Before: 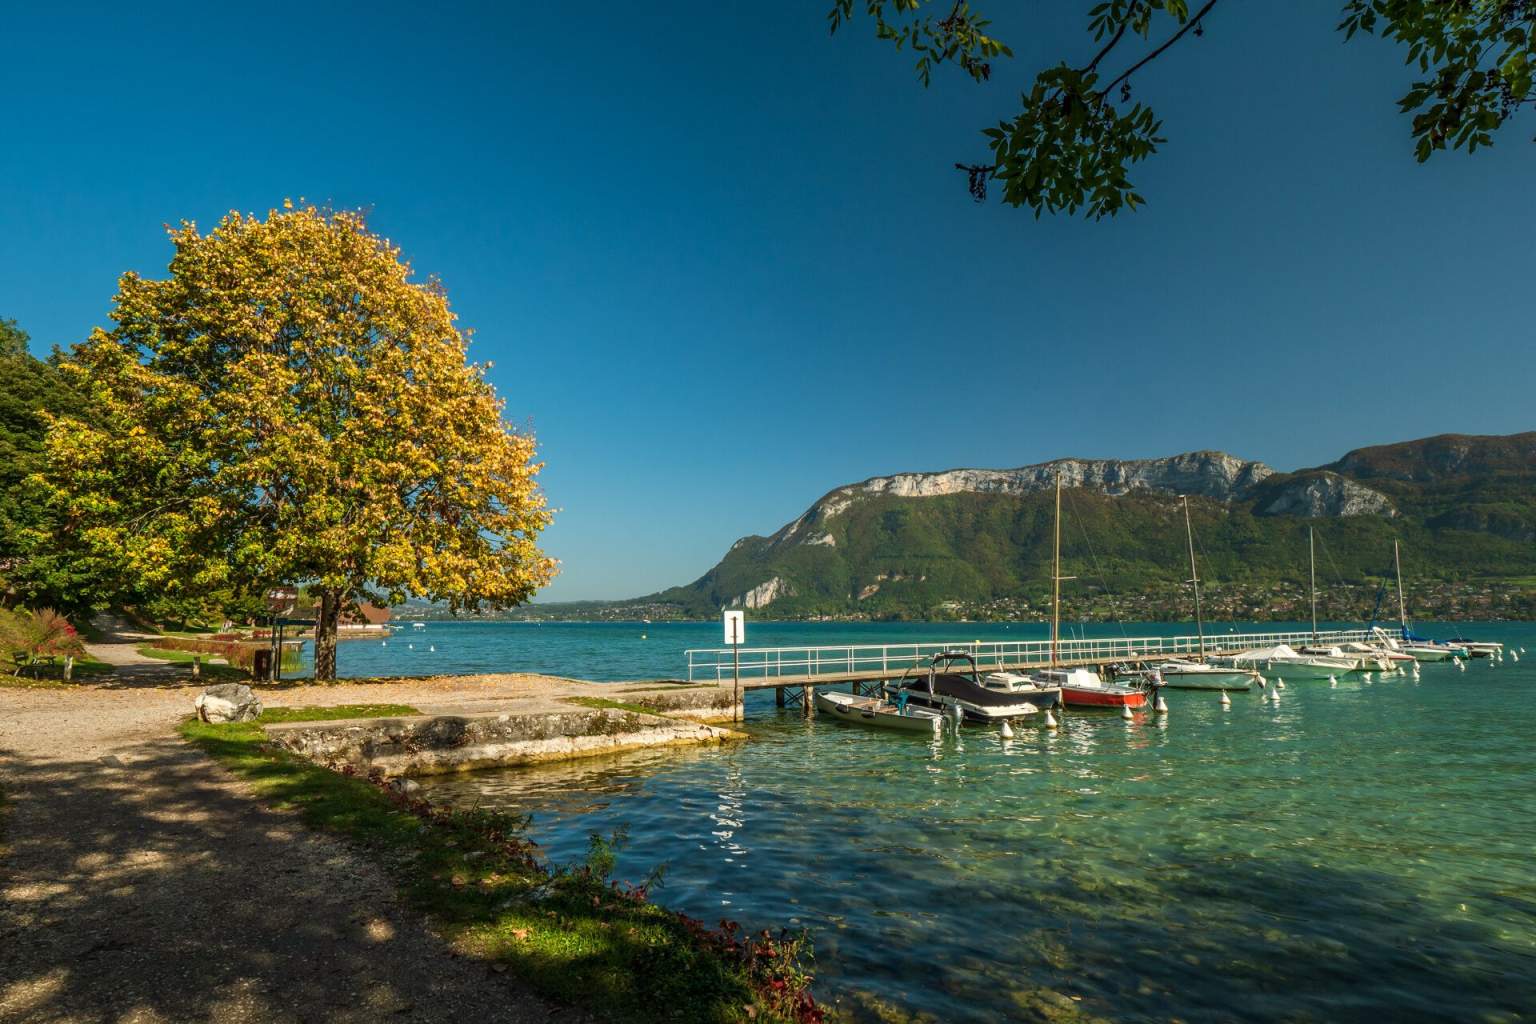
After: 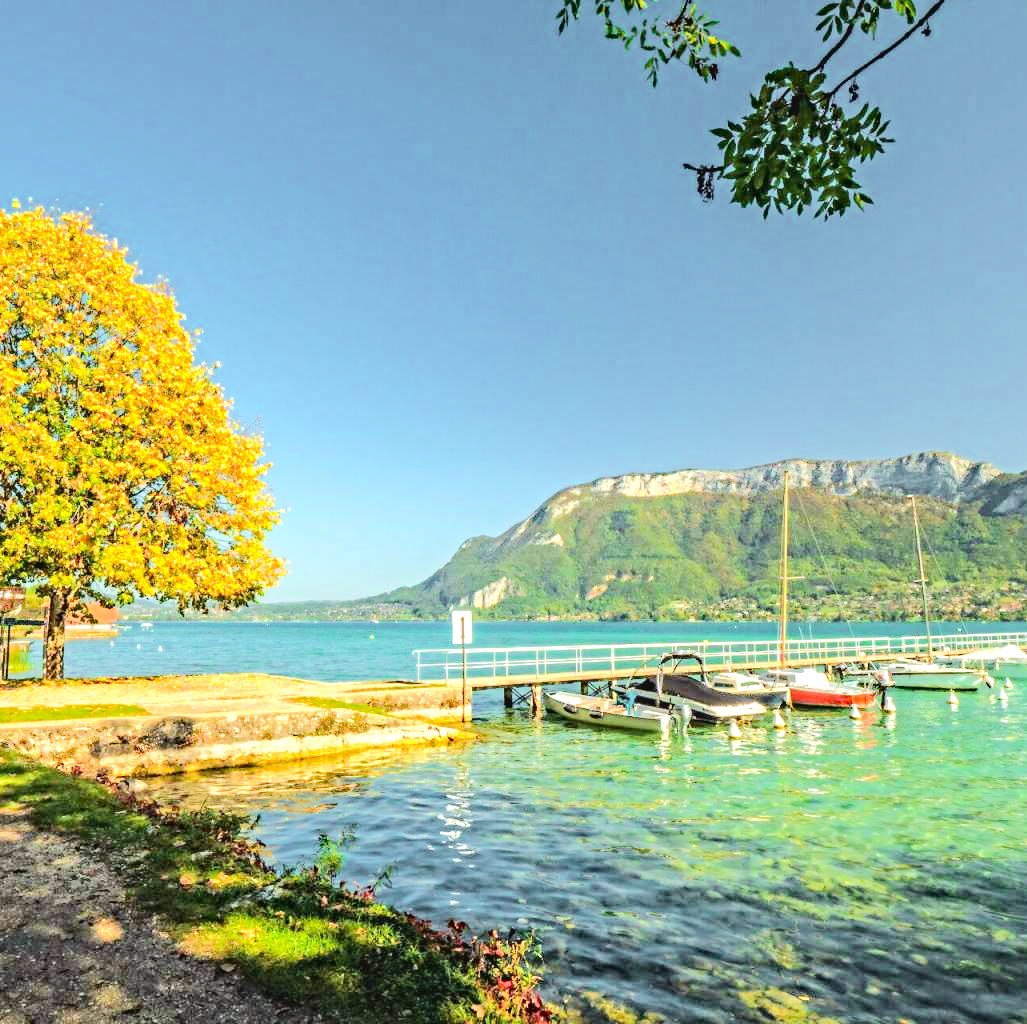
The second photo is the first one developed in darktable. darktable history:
crop and rotate: left 17.772%, right 15.363%
tone equalizer: -7 EV 0.157 EV, -6 EV 0.631 EV, -5 EV 1.13 EV, -4 EV 1.35 EV, -3 EV 1.17 EV, -2 EV 0.6 EV, -1 EV 0.151 EV, edges refinement/feathering 500, mask exposure compensation -1.26 EV, preserve details no
exposure: black level correction 0, exposure 1.105 EV, compensate exposure bias true, compensate highlight preservation false
color zones: curves: ch1 [(0.25, 0.61) (0.75, 0.248)]
tone curve: curves: ch0 [(0, 0.047) (0.199, 0.263) (0.47, 0.555) (0.805, 0.839) (1, 0.962)], color space Lab, independent channels, preserve colors none
contrast equalizer: octaves 7, y [[0.5, 0.5, 0.501, 0.63, 0.504, 0.5], [0.5 ×6], [0.5 ×6], [0 ×6], [0 ×6]]
haze removal: compatibility mode true, adaptive false
